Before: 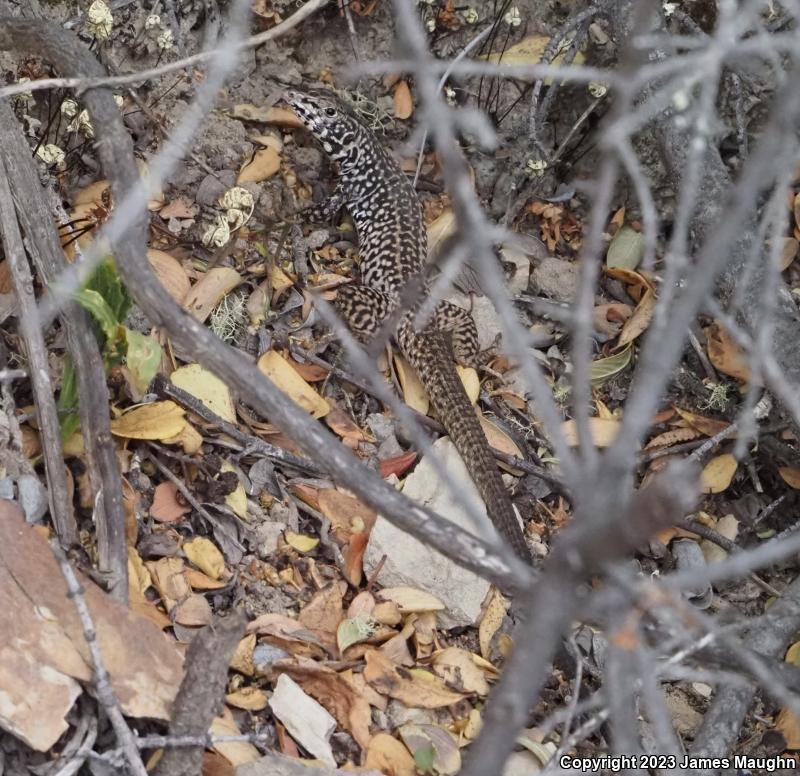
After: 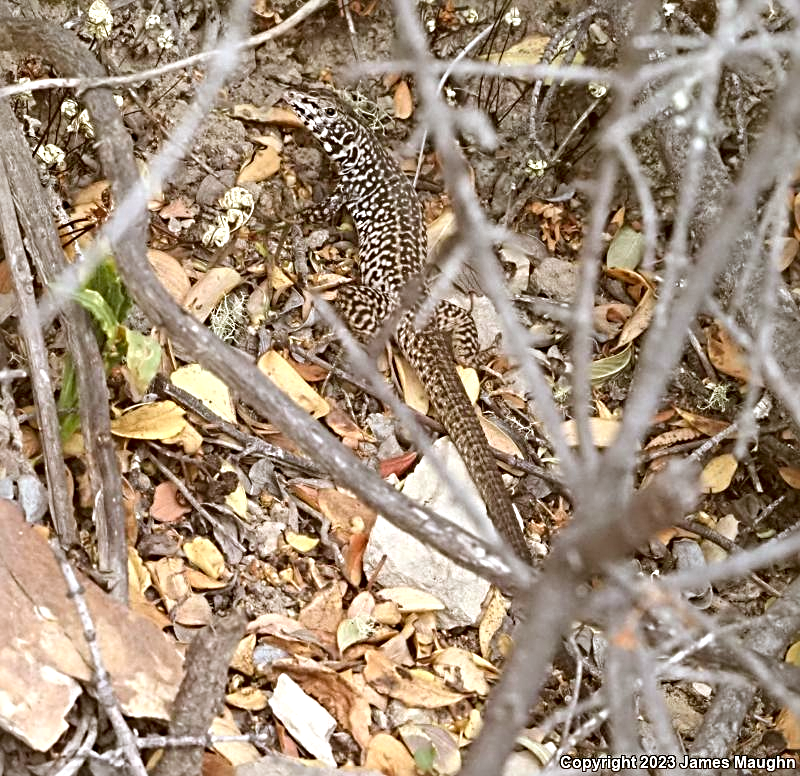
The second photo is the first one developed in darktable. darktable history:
color correction: highlights a* -0.427, highlights b* 0.164, shadows a* 5.04, shadows b* 20.6
sharpen: radius 3.98
exposure: exposure 0.669 EV, compensate highlight preservation false
